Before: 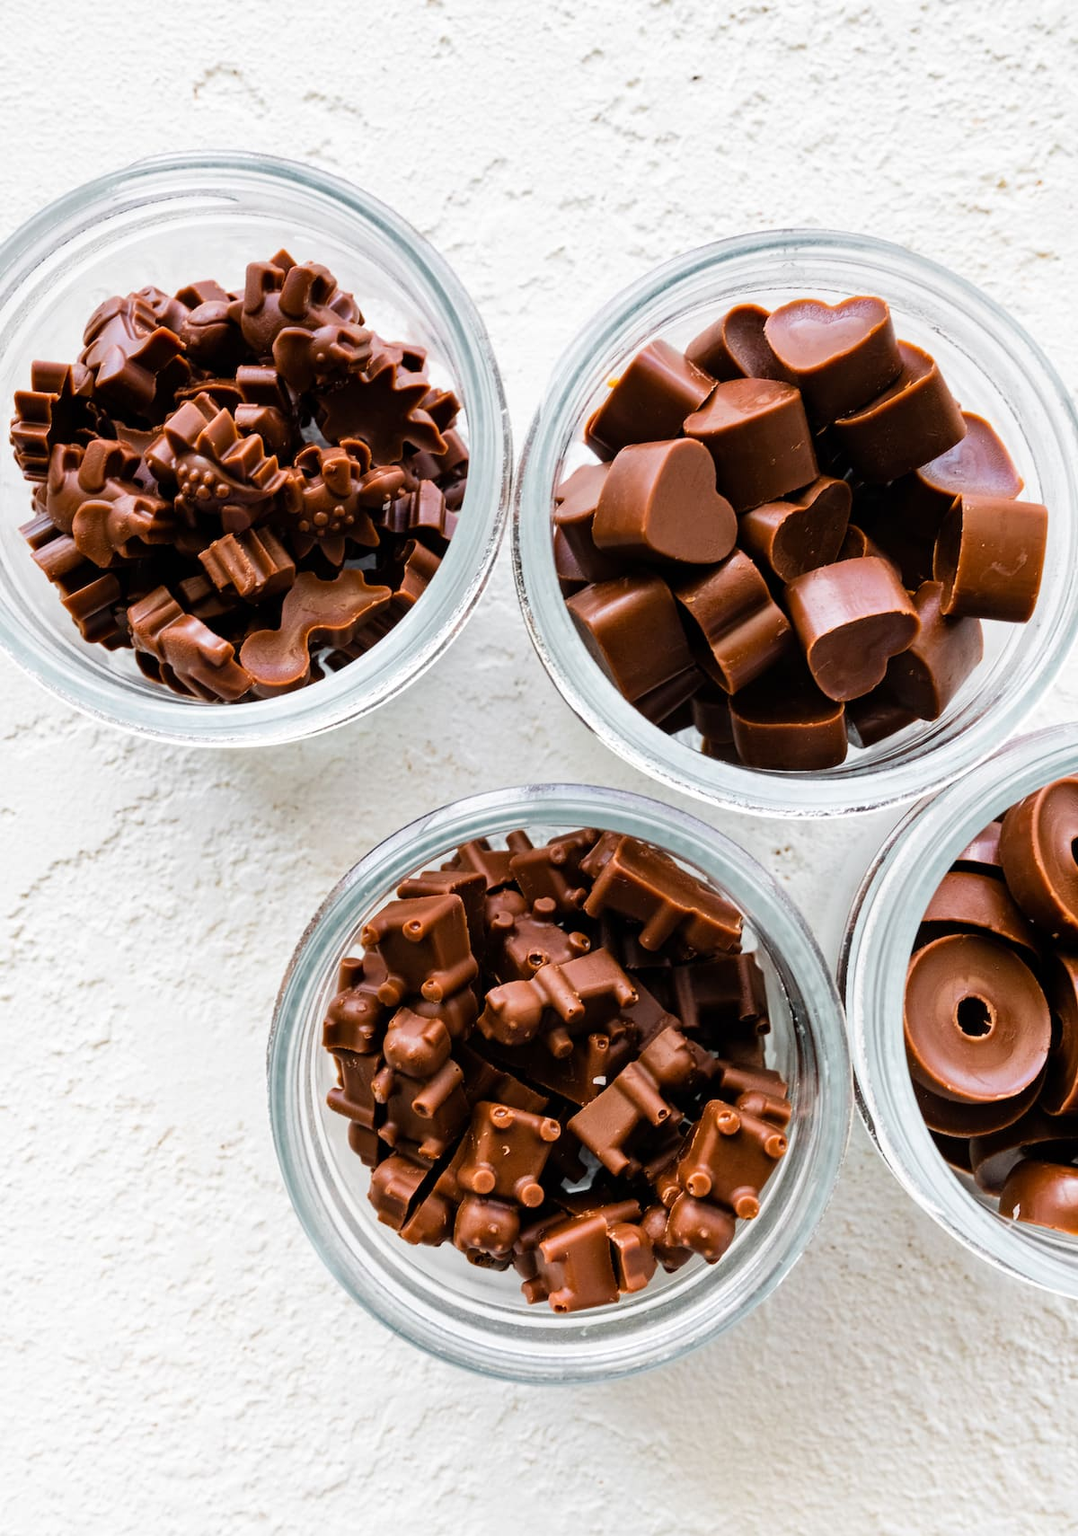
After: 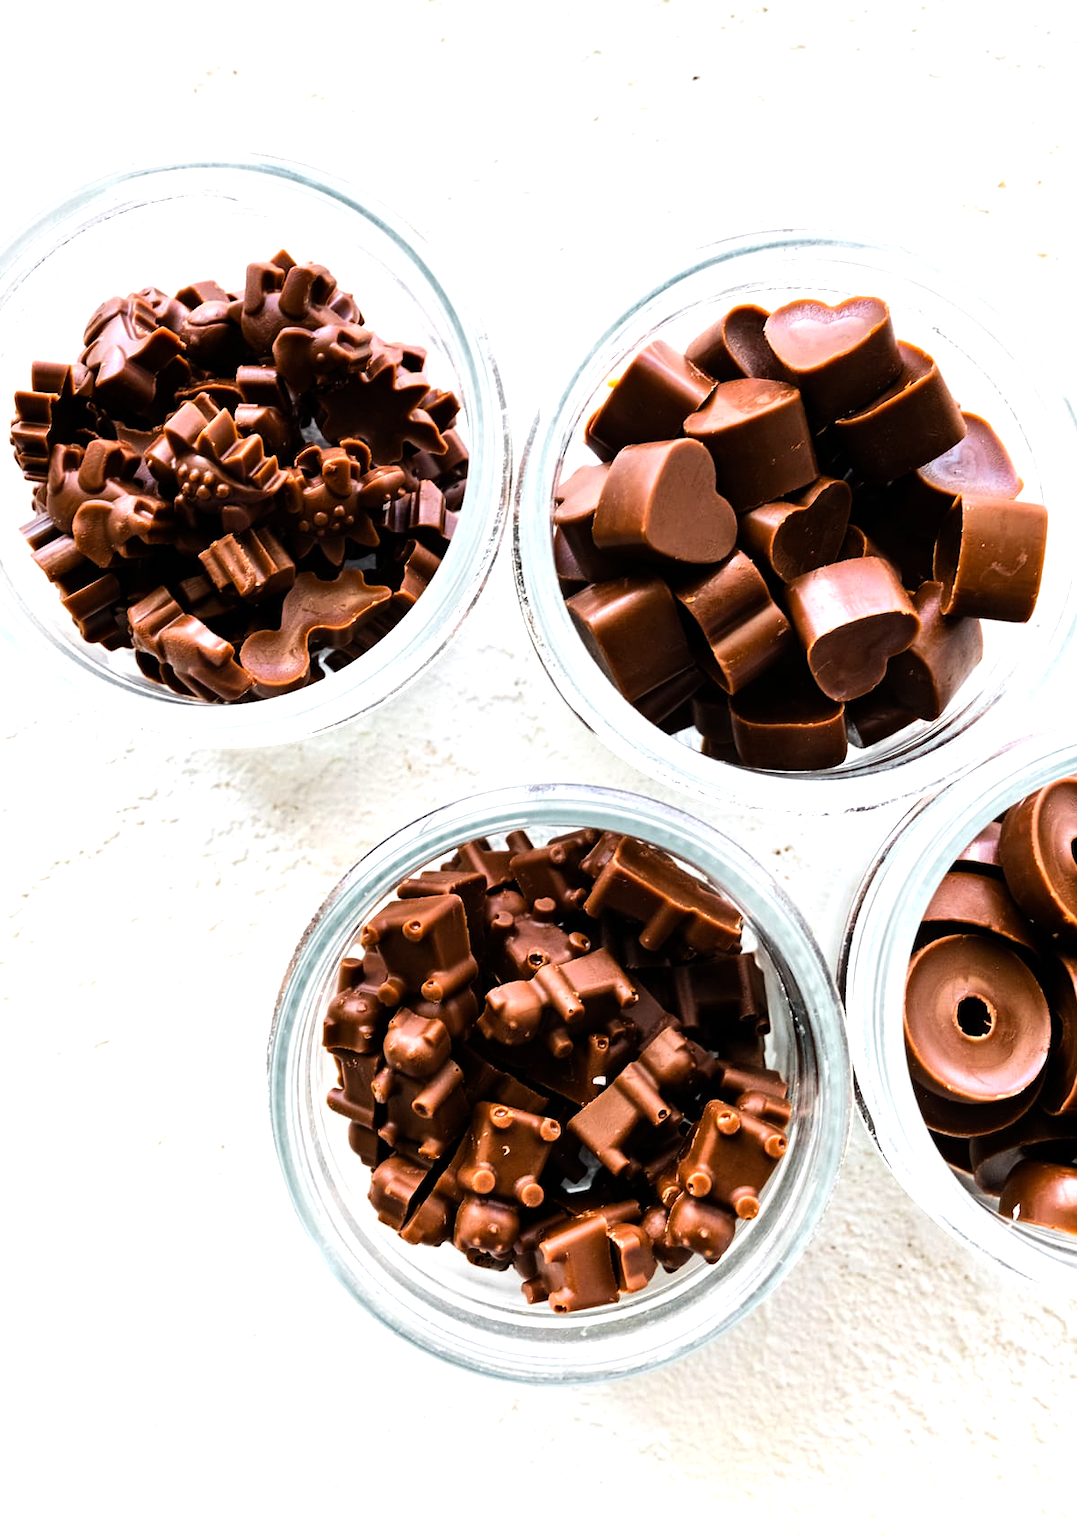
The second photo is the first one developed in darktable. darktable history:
levels: levels [0, 0.492, 0.984]
tone equalizer: -8 EV -0.75 EV, -7 EV -0.7 EV, -6 EV -0.6 EV, -5 EV -0.4 EV, -3 EV 0.4 EV, -2 EV 0.6 EV, -1 EV 0.7 EV, +0 EV 0.75 EV, edges refinement/feathering 500, mask exposure compensation -1.57 EV, preserve details no
